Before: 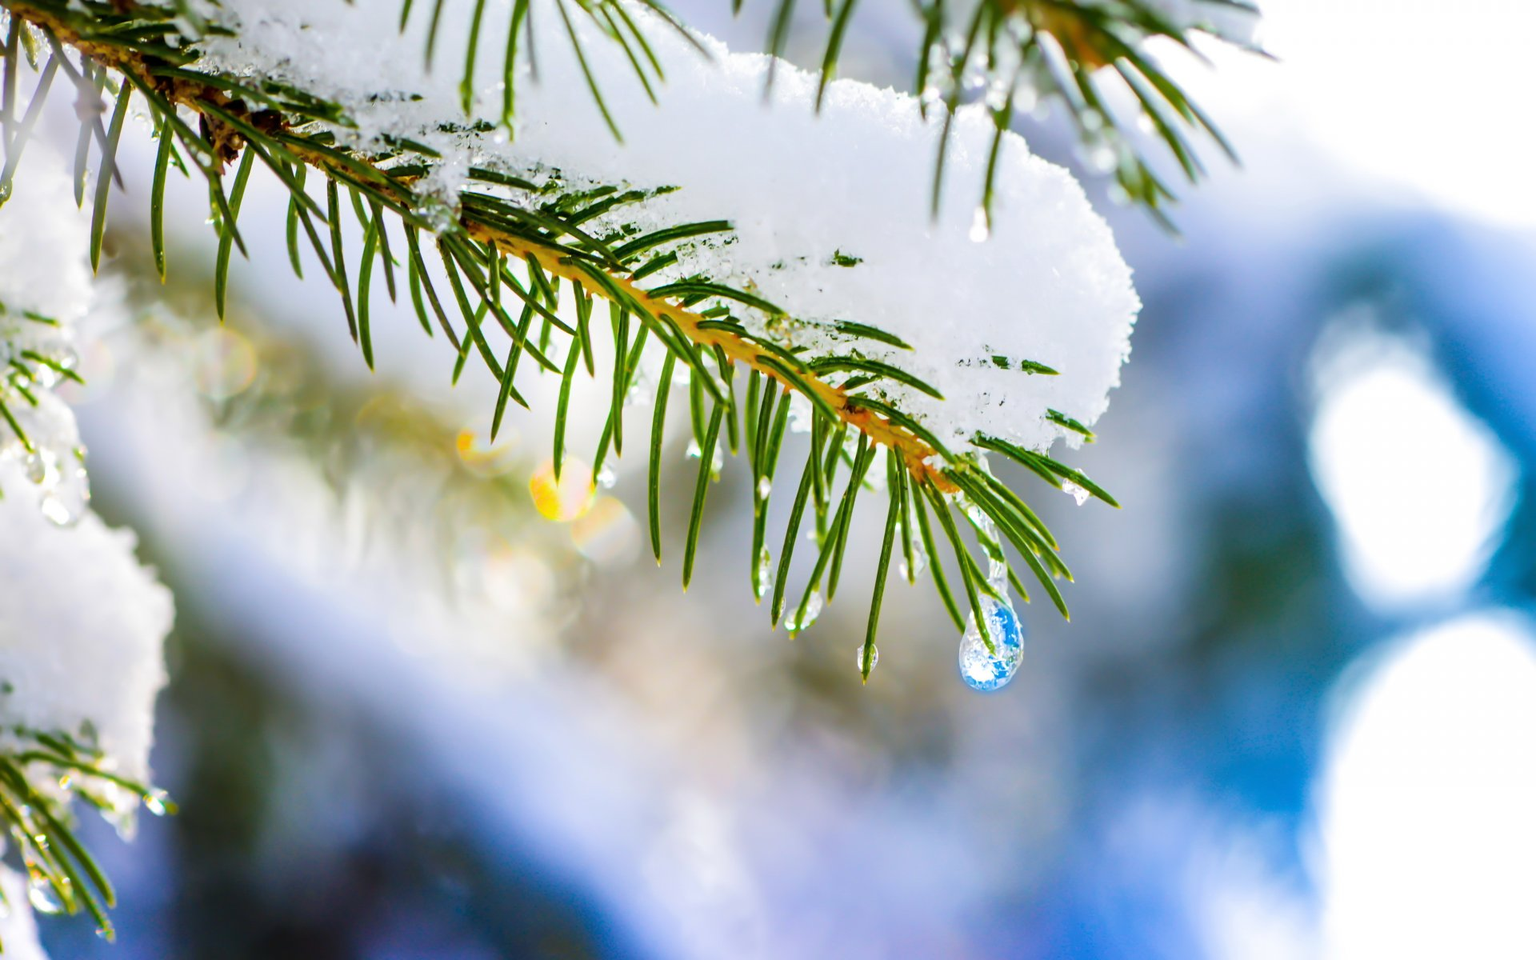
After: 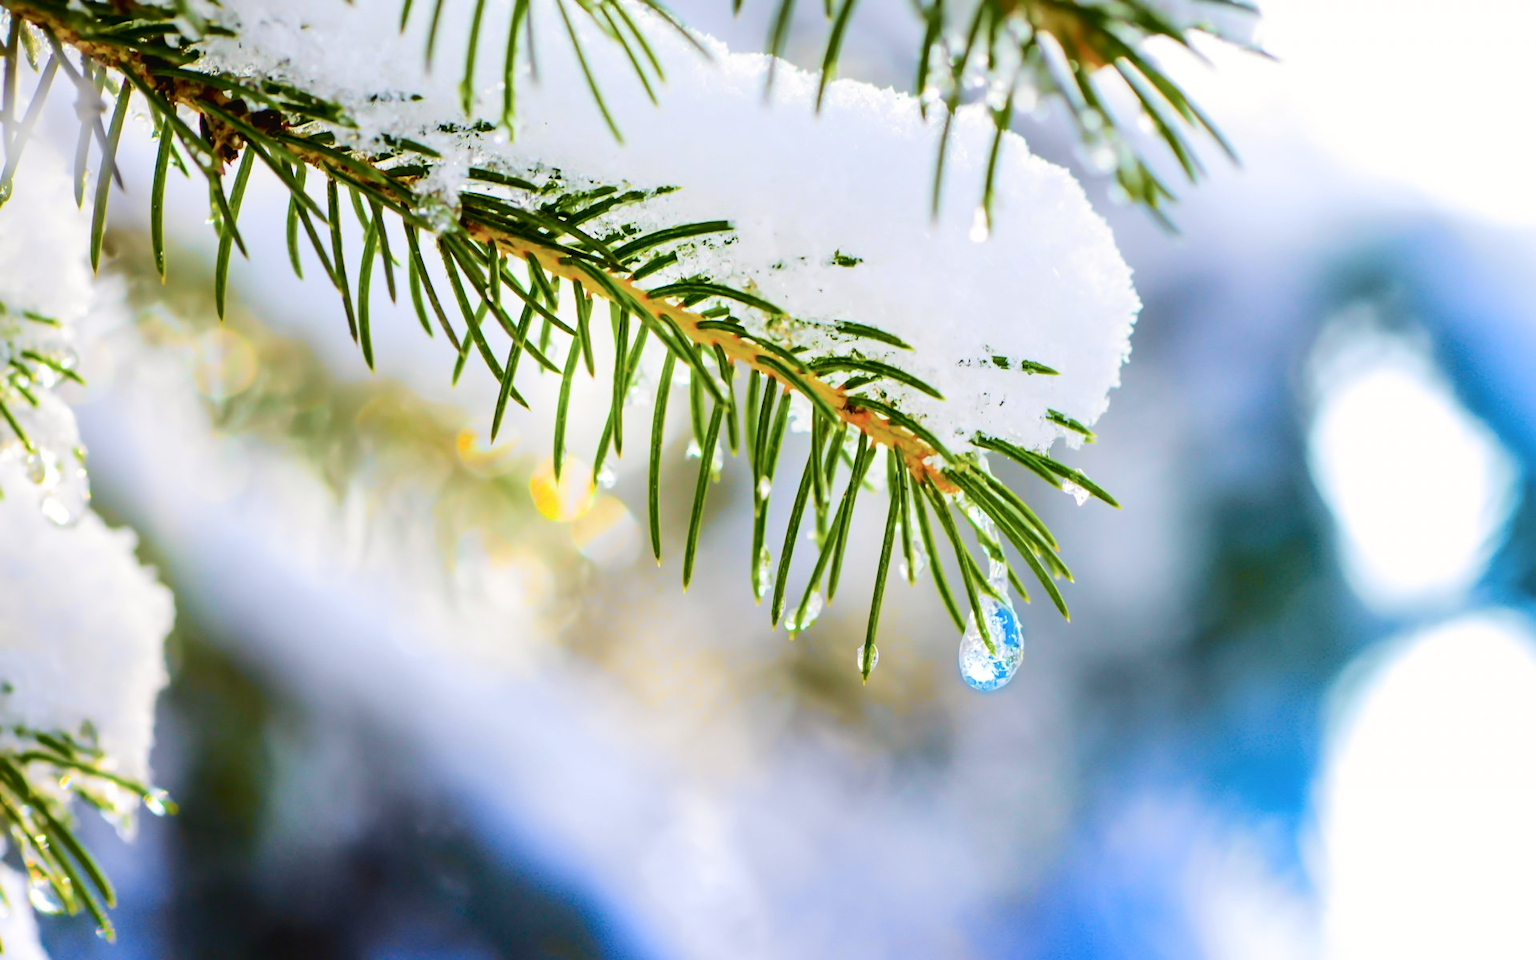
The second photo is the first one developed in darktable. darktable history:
tone curve: curves: ch0 [(0, 0.024) (0.049, 0.038) (0.176, 0.162) (0.33, 0.331) (0.432, 0.475) (0.601, 0.665) (0.843, 0.876) (1, 1)]; ch1 [(0, 0) (0.339, 0.358) (0.445, 0.439) (0.476, 0.47) (0.504, 0.504) (0.53, 0.511) (0.557, 0.558) (0.627, 0.635) (0.728, 0.746) (1, 1)]; ch2 [(0, 0) (0.327, 0.324) (0.417, 0.44) (0.46, 0.453) (0.502, 0.504) (0.526, 0.52) (0.54, 0.564) (0.606, 0.626) (0.76, 0.75) (1, 1)], color space Lab, independent channels, preserve colors none
